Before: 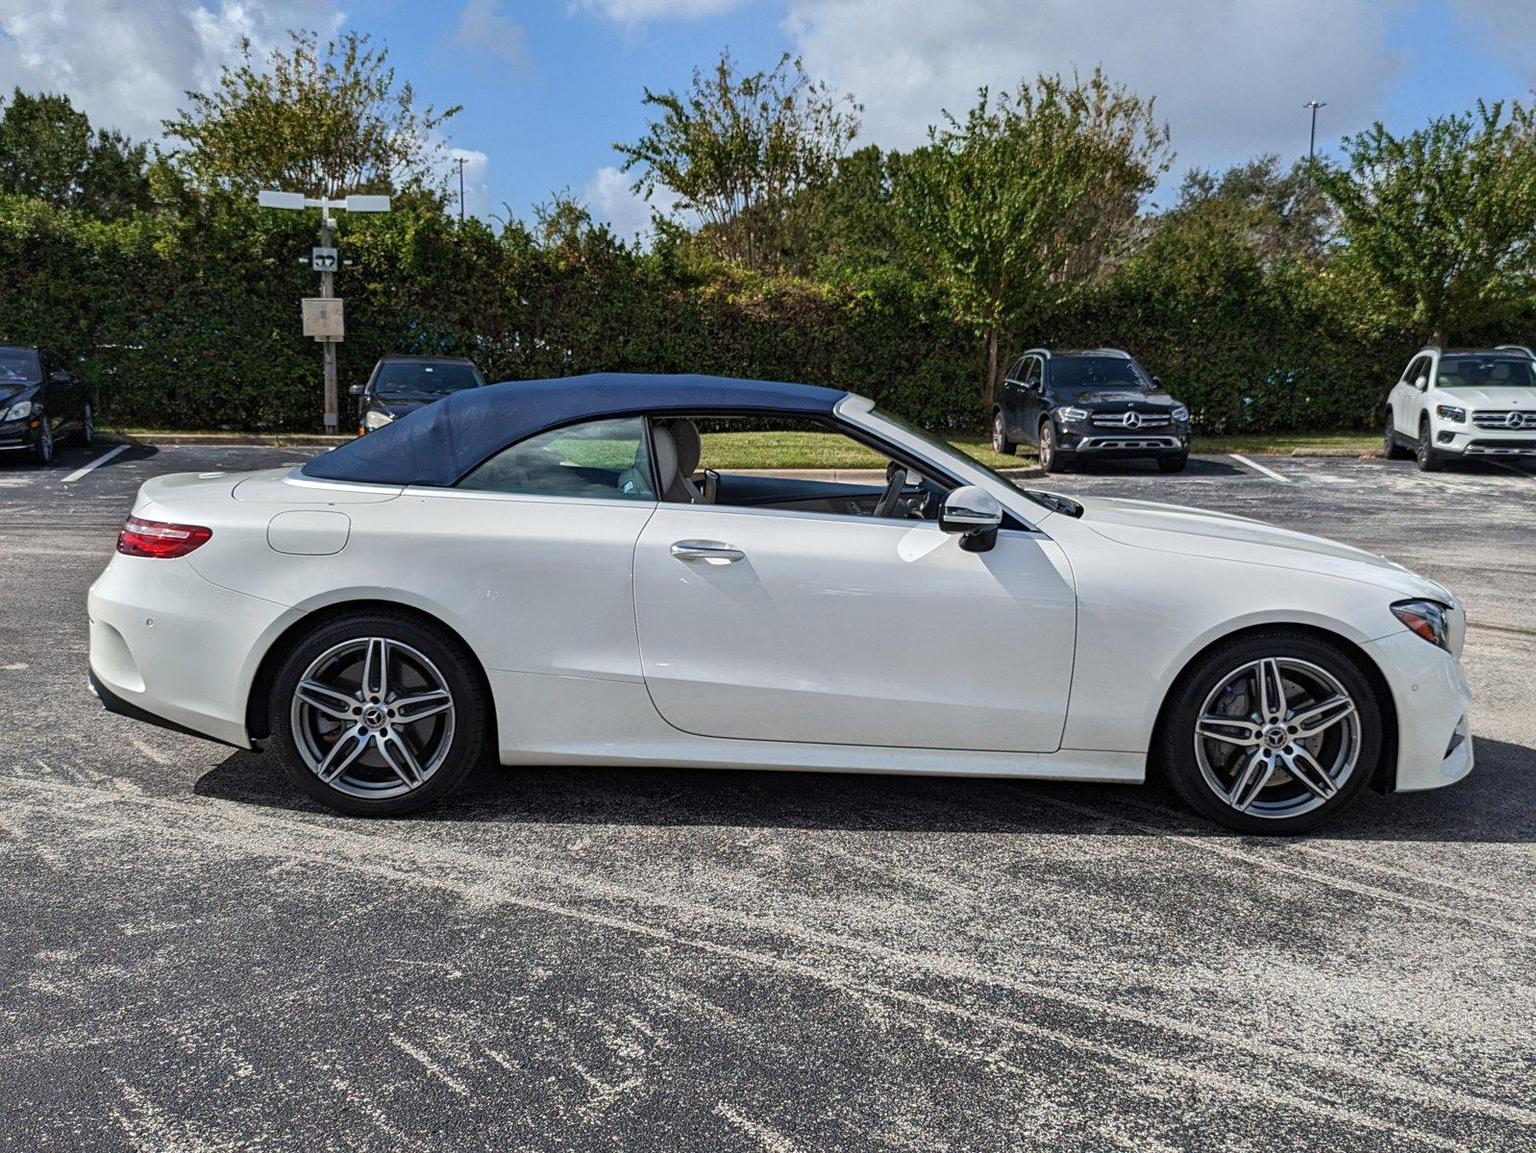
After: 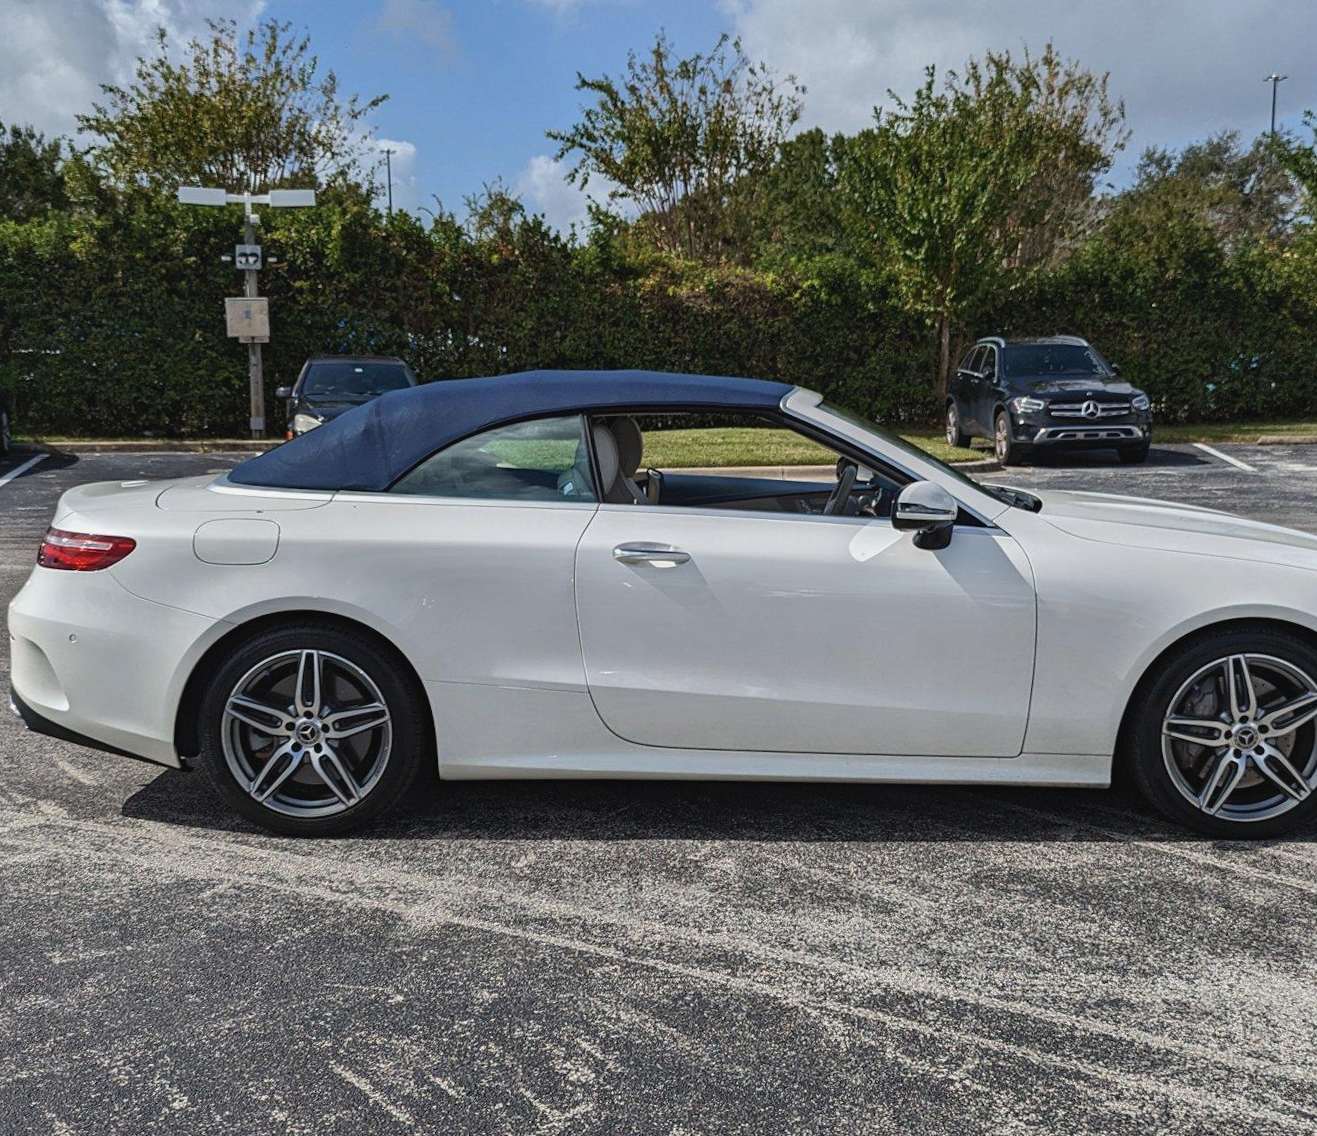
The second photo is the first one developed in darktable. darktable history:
crop and rotate: angle 1°, left 4.281%, top 0.642%, right 11.383%, bottom 2.486%
contrast brightness saturation: contrast -0.08, brightness -0.04, saturation -0.11
